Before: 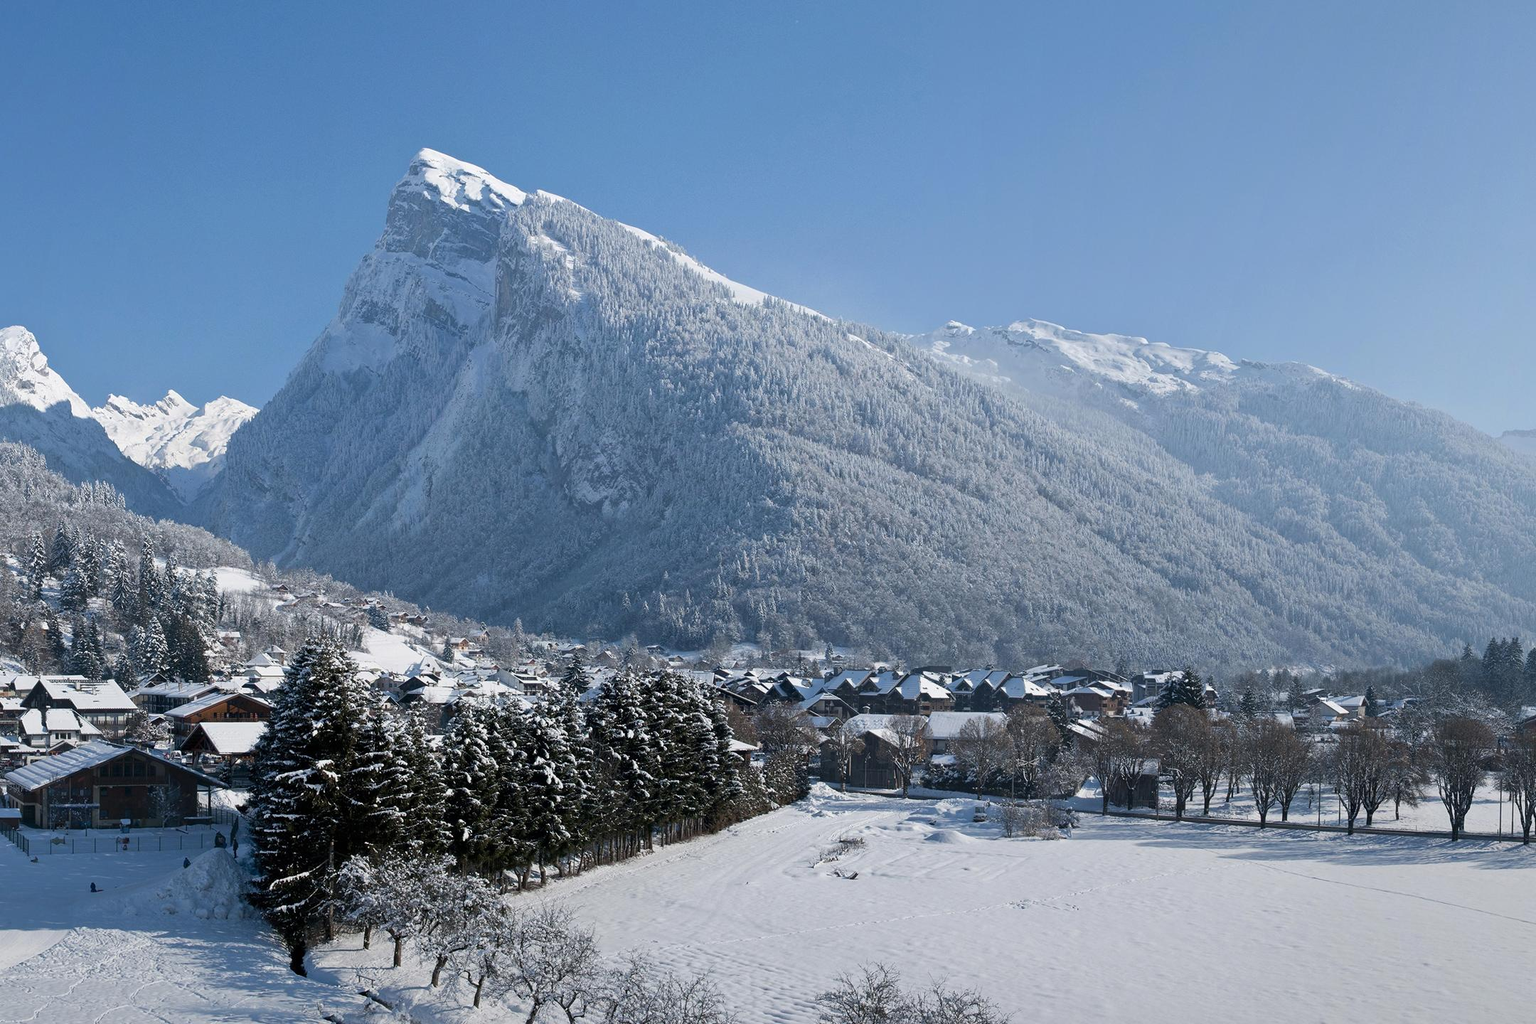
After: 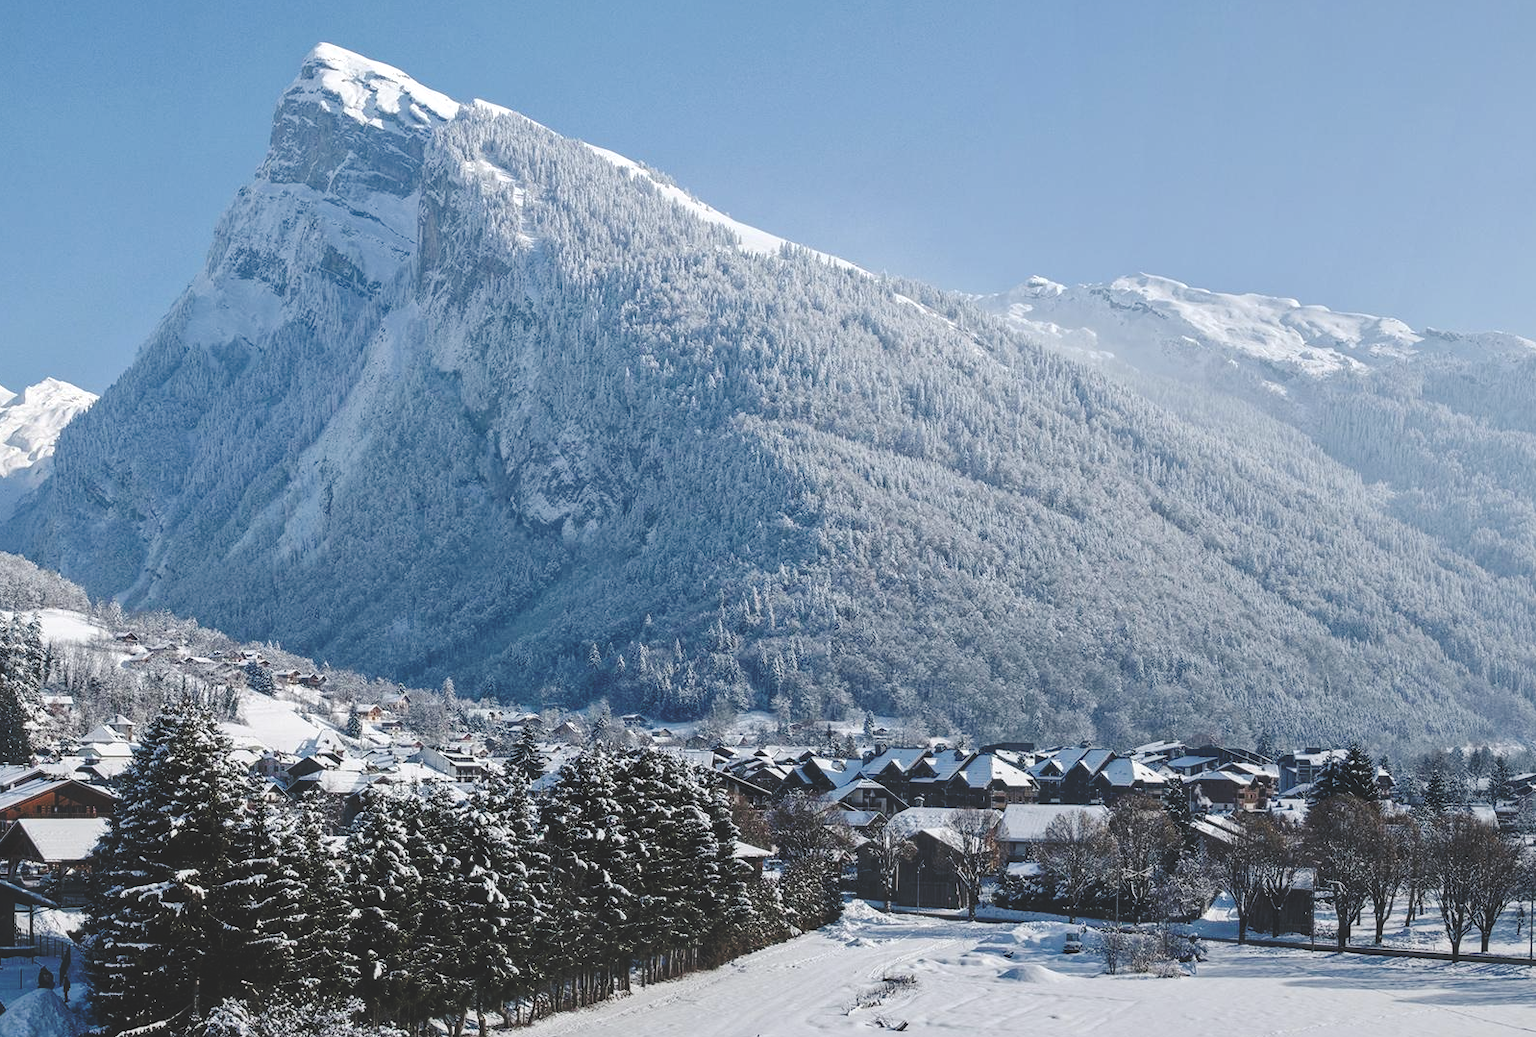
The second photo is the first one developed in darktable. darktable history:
local contrast: detail 130%
base curve: curves: ch0 [(0, 0.024) (0.055, 0.065) (0.121, 0.166) (0.236, 0.319) (0.693, 0.726) (1, 1)], preserve colors none
crop and rotate: left 12.152%, top 11.401%, right 13.841%, bottom 13.658%
